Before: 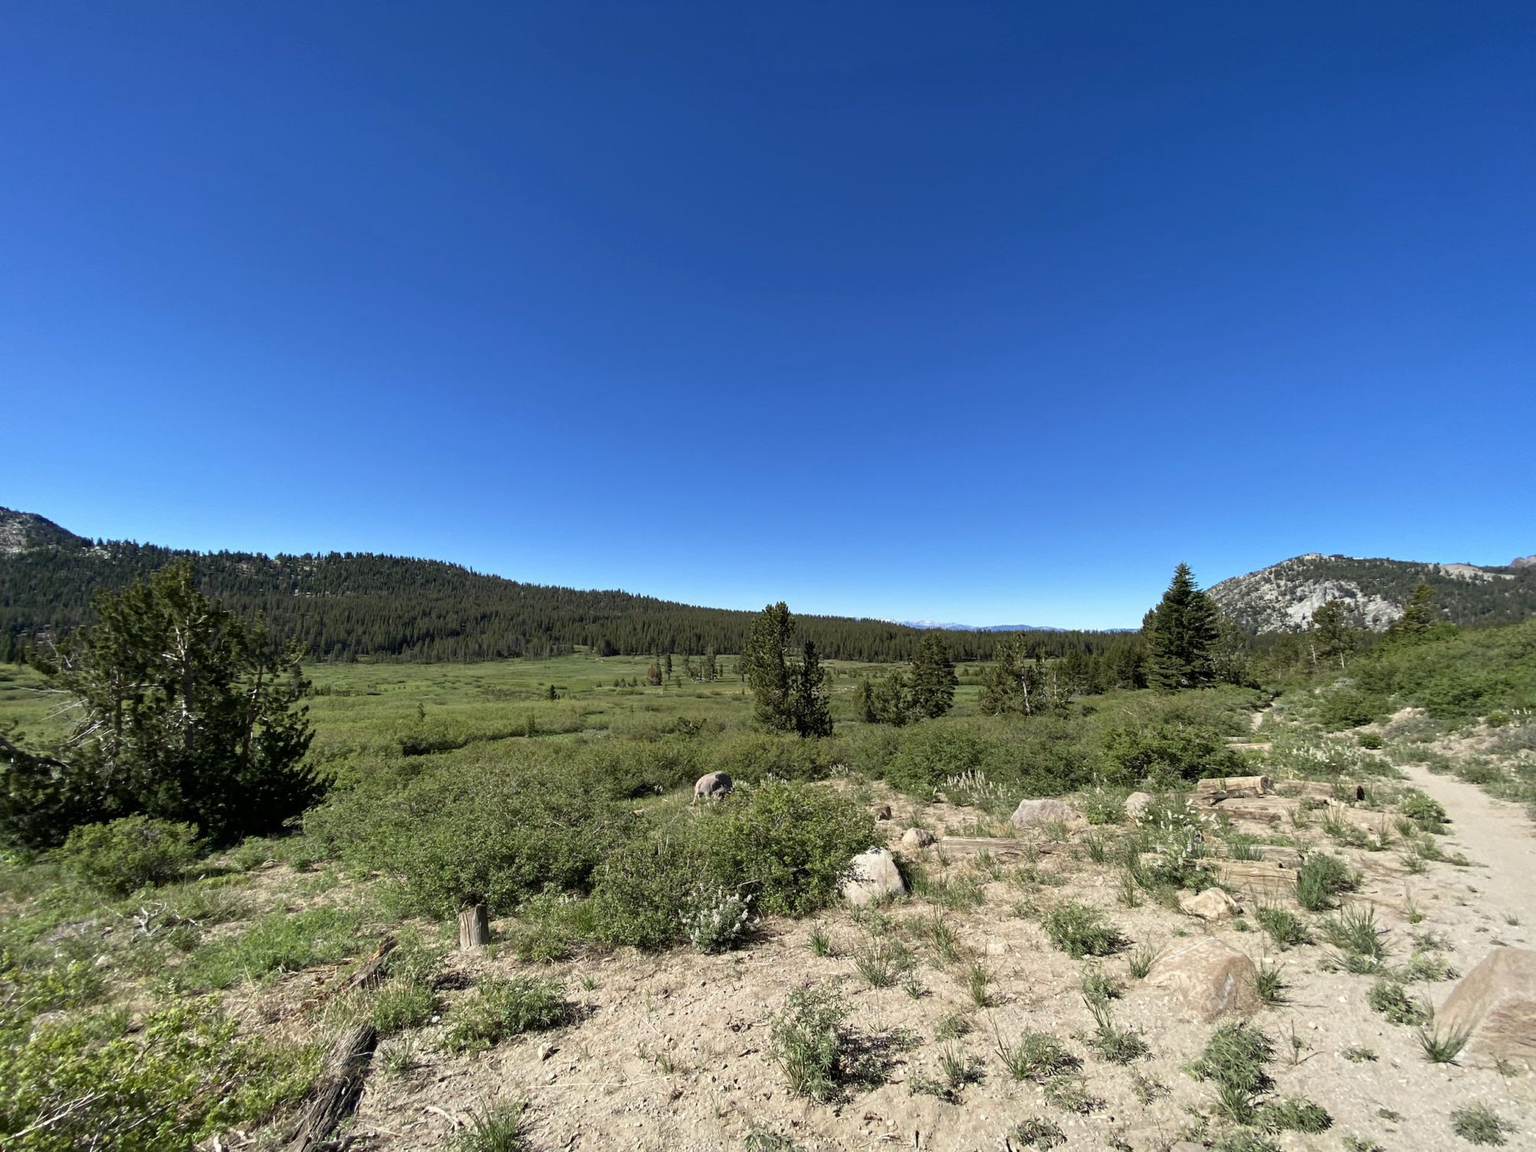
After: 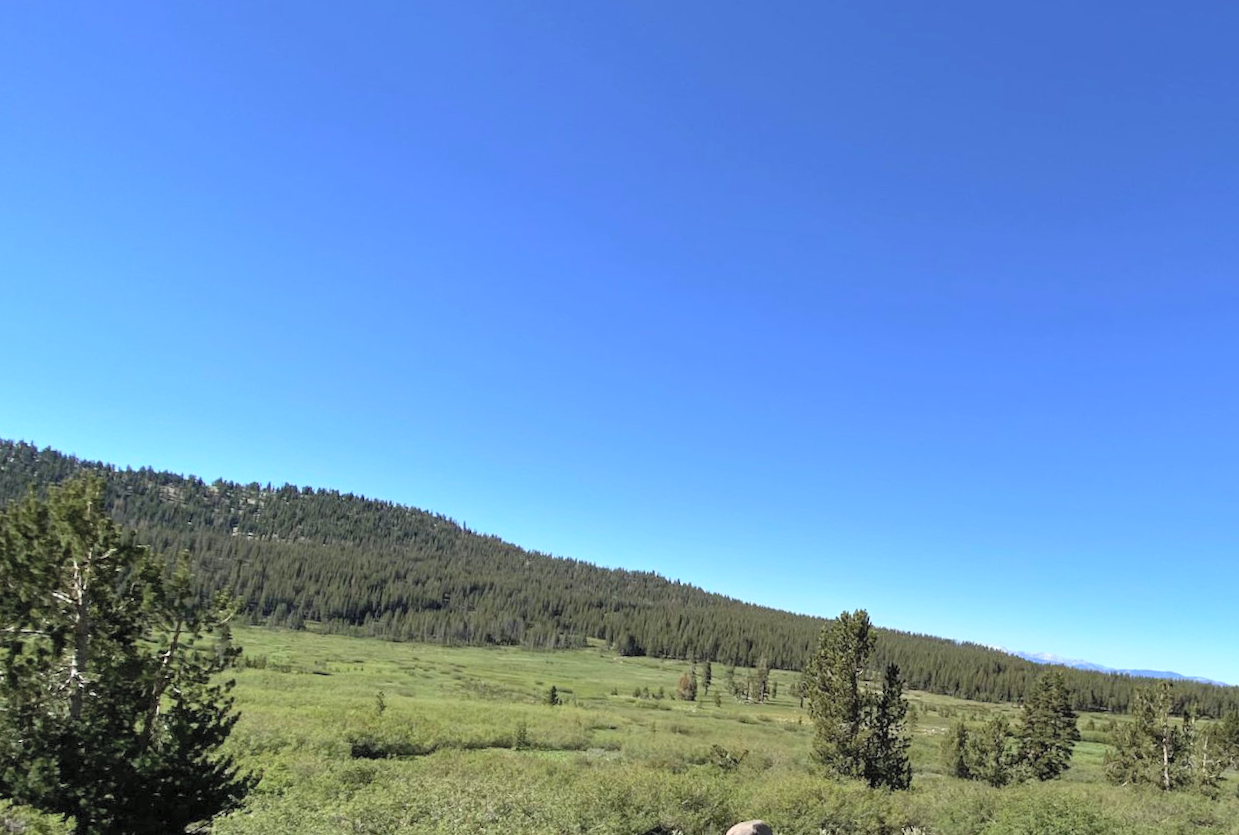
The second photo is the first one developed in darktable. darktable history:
contrast brightness saturation: contrast 0.101, brightness 0.306, saturation 0.142
crop and rotate: angle -5.98°, left 1.985%, top 6.654%, right 27.778%, bottom 30.191%
